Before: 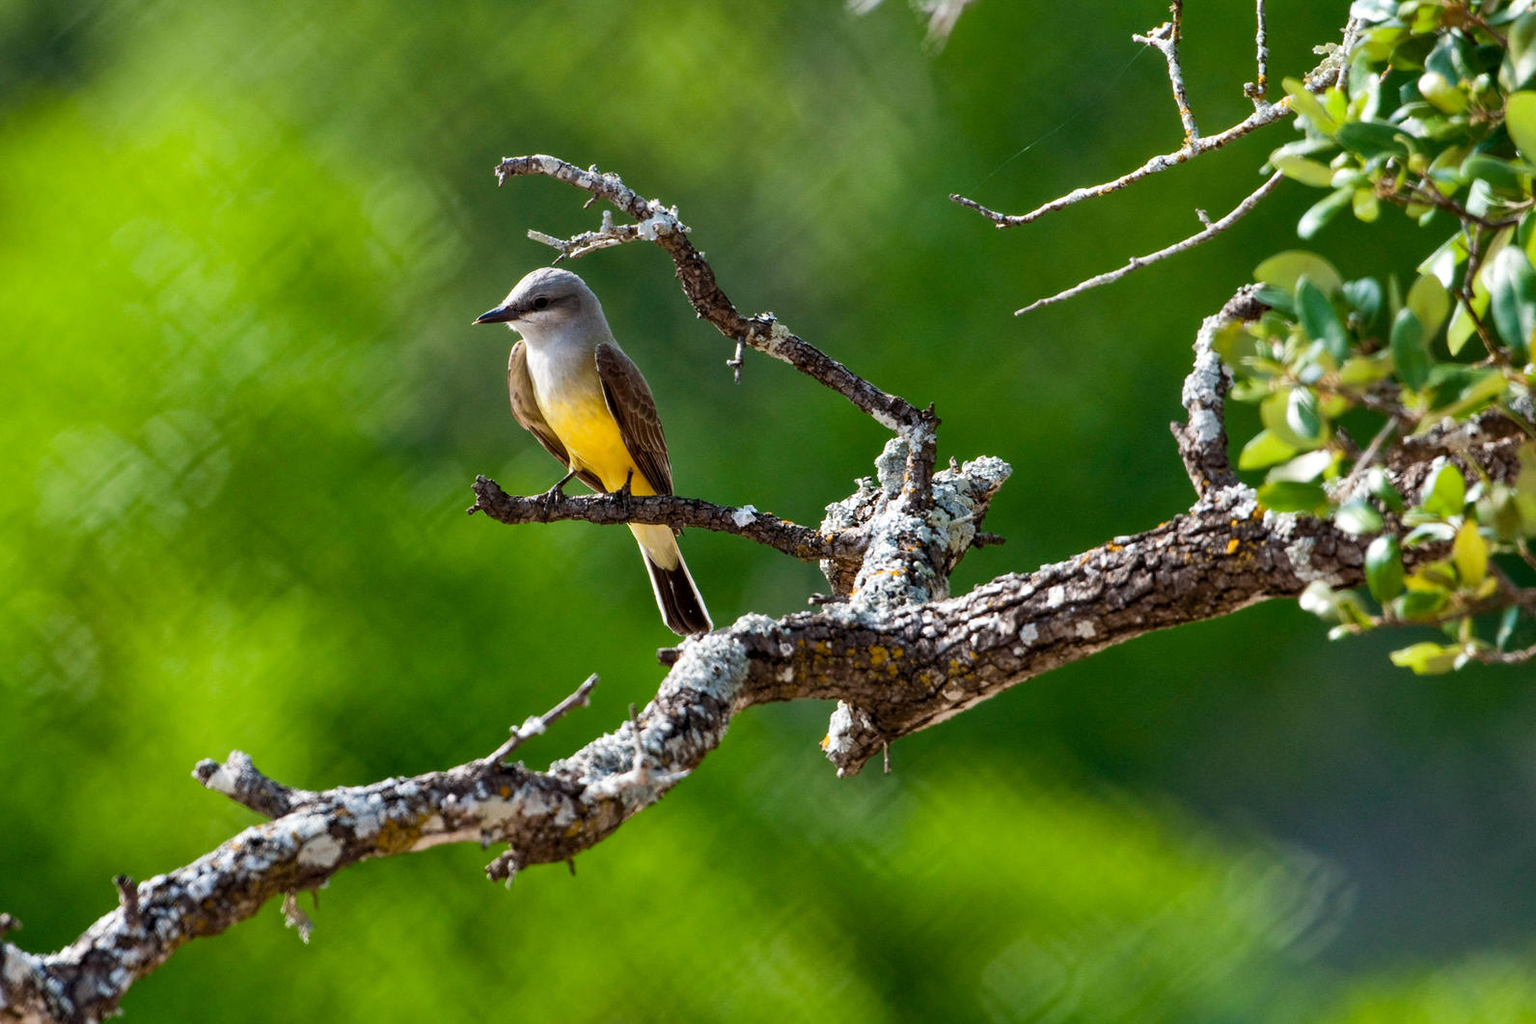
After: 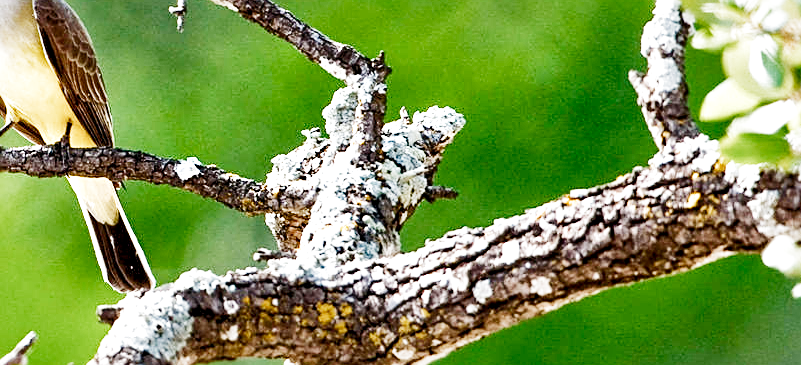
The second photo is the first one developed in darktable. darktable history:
sharpen: on, module defaults
exposure: exposure 2.278 EV, compensate exposure bias true, compensate highlight preservation false
crop: left 36.685%, top 34.575%, right 12.986%, bottom 31.016%
tone equalizer: -8 EV 0.232 EV, -7 EV 0.385 EV, -6 EV 0.426 EV, -5 EV 0.287 EV, -3 EV -0.28 EV, -2 EV -0.436 EV, -1 EV -0.44 EV, +0 EV -0.28 EV
local contrast: mode bilateral grid, contrast 20, coarseness 51, detail 178%, midtone range 0.2
filmic rgb: black relative exposure -7.65 EV, white relative exposure 4.56 EV, hardness 3.61, contrast 1.056, preserve chrominance no, color science v4 (2020)
color zones: curves: ch0 [(0, 0.5) (0.143, 0.5) (0.286, 0.5) (0.429, 0.495) (0.571, 0.437) (0.714, 0.44) (0.857, 0.496) (1, 0.5)]
